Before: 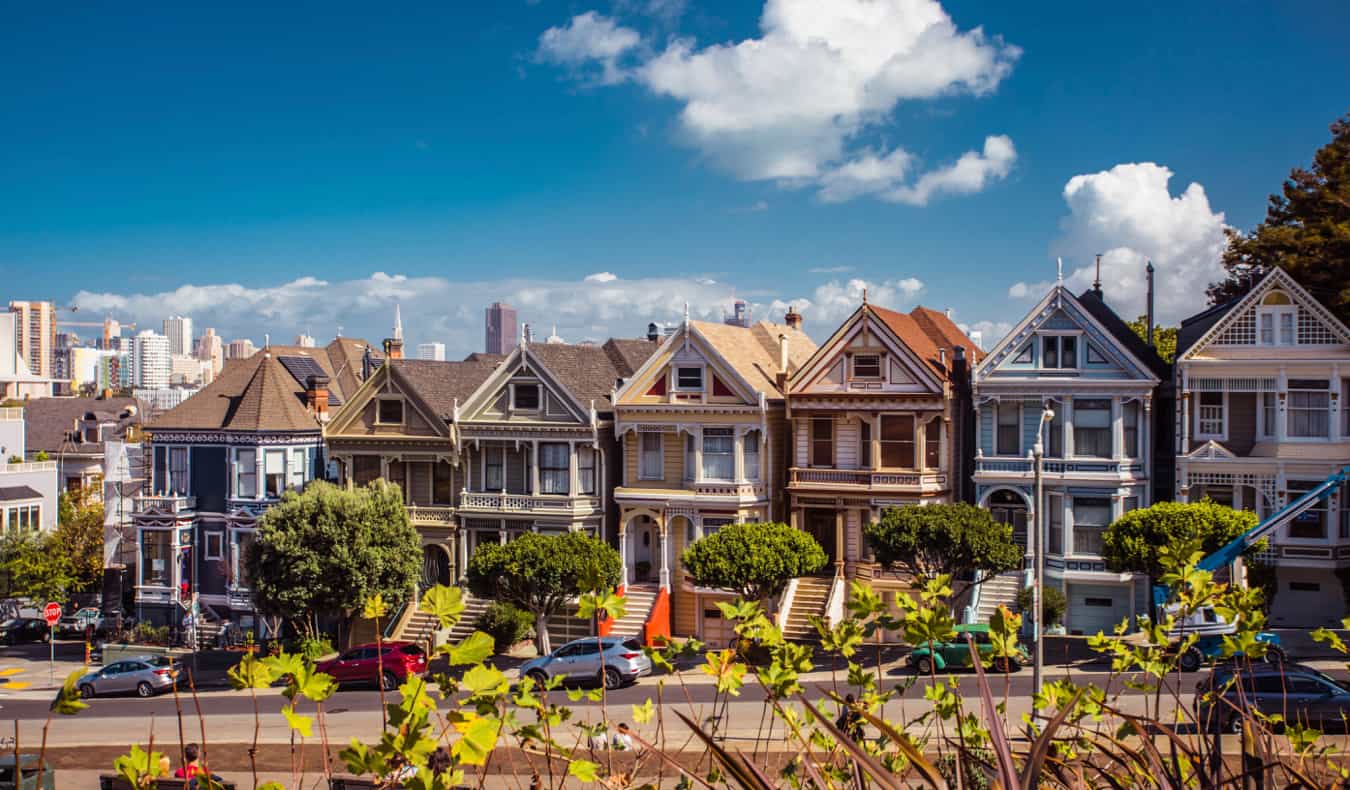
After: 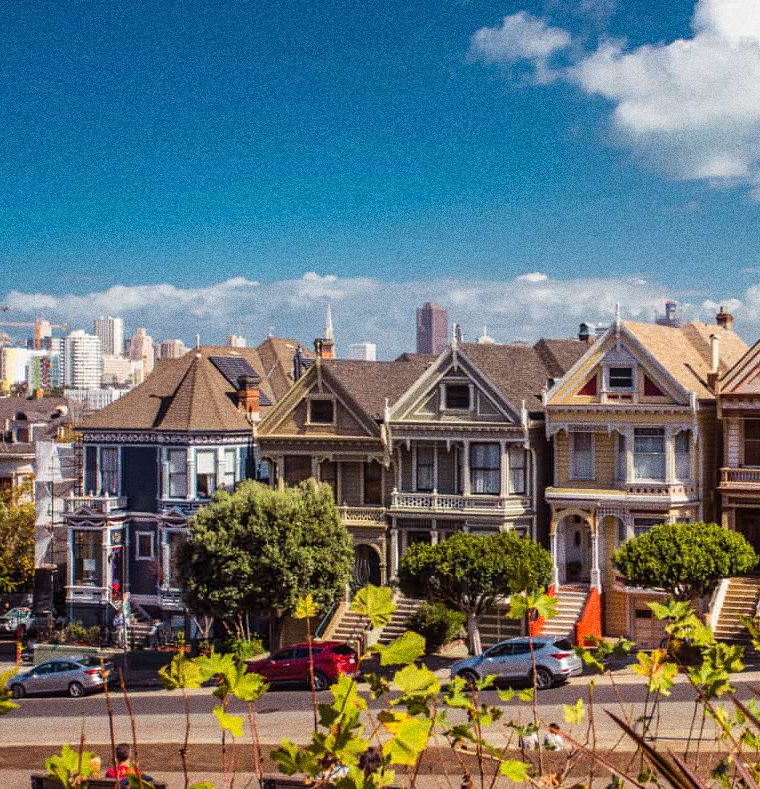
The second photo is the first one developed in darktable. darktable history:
grain: coarseness 0.09 ISO, strength 40%
crop: left 5.114%, right 38.589%
